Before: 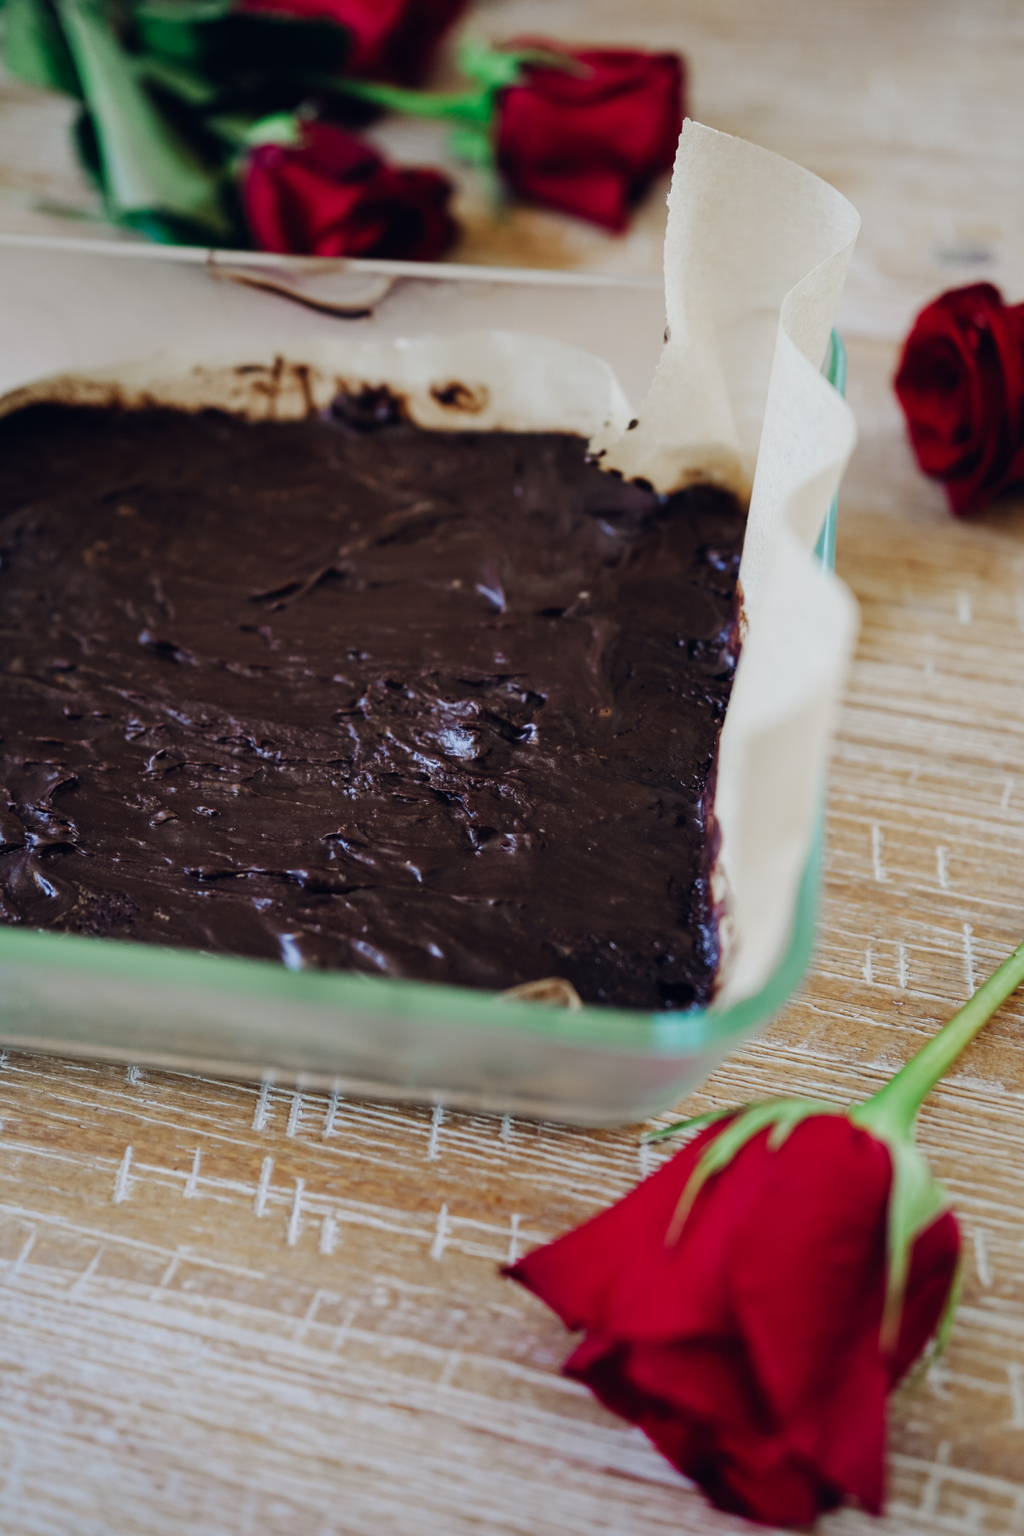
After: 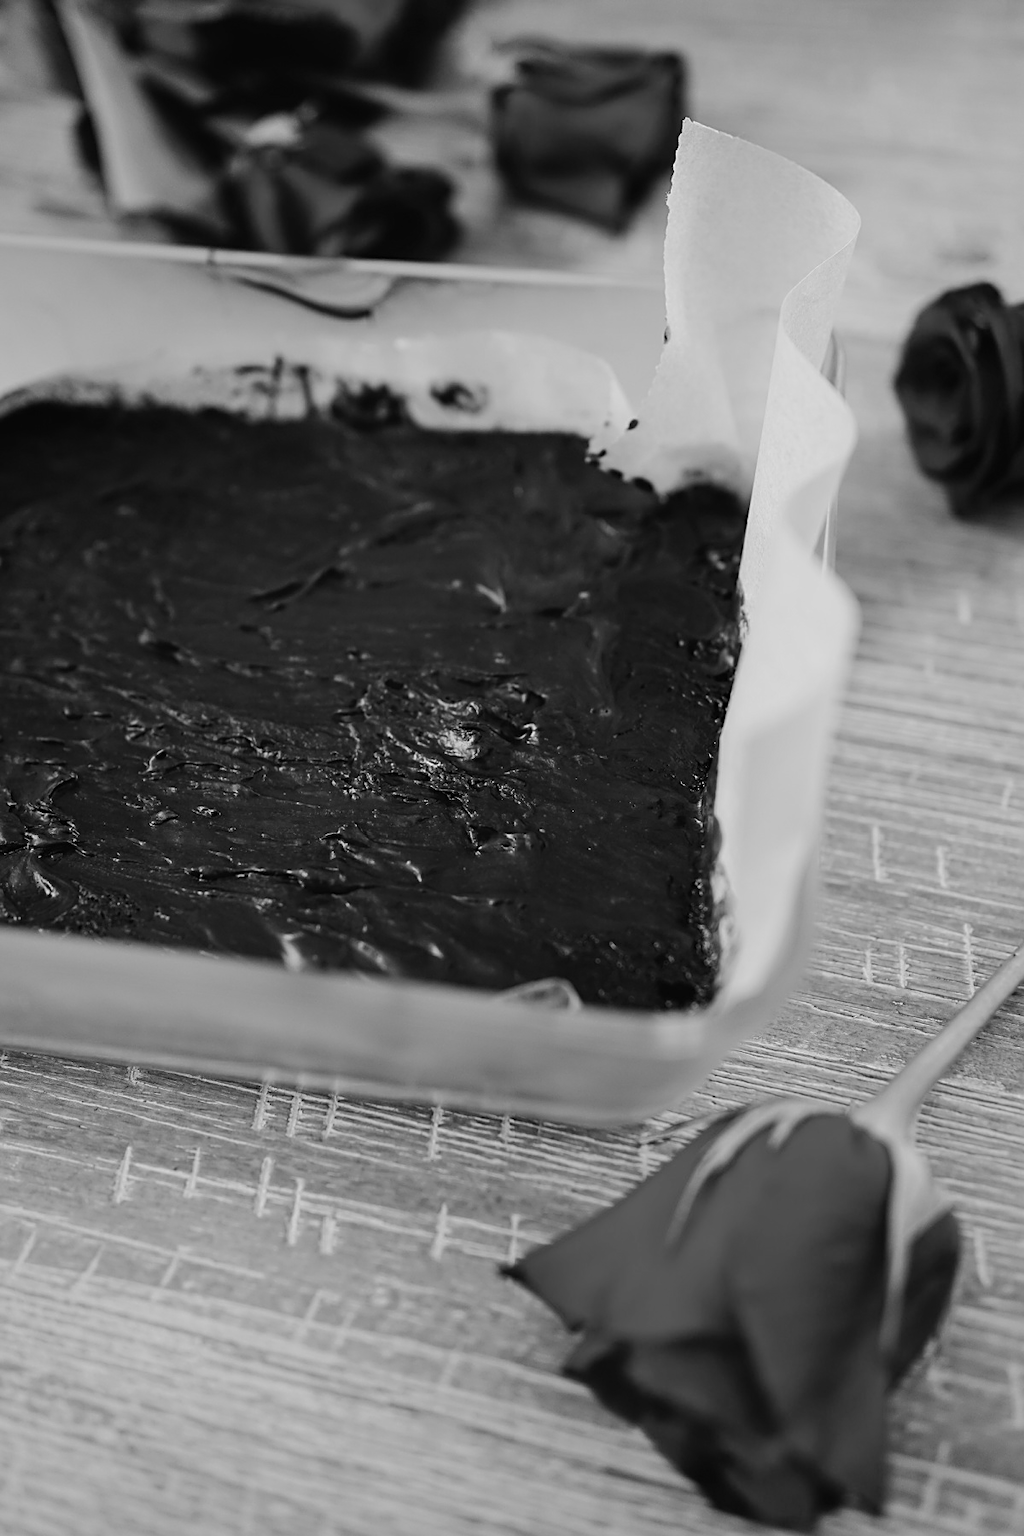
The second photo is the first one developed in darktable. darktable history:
local contrast: mode bilateral grid, contrast 100, coarseness 100, detail 91%, midtone range 0.2
monochrome: on, module defaults
sharpen: on, module defaults
